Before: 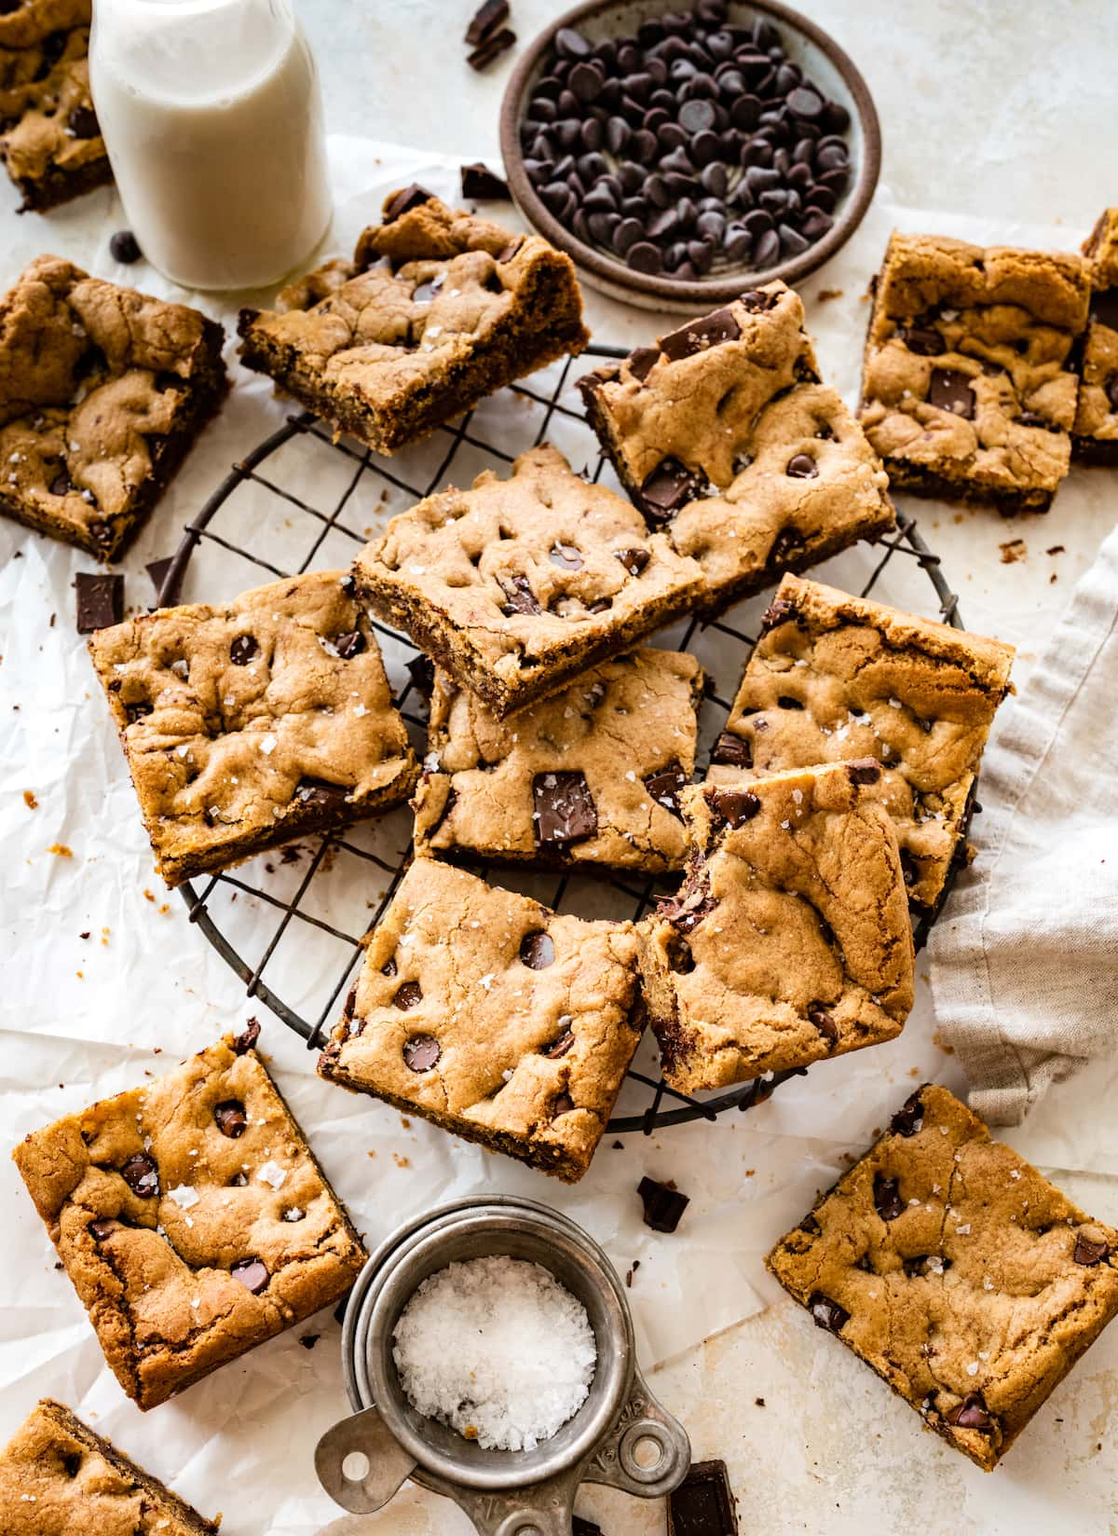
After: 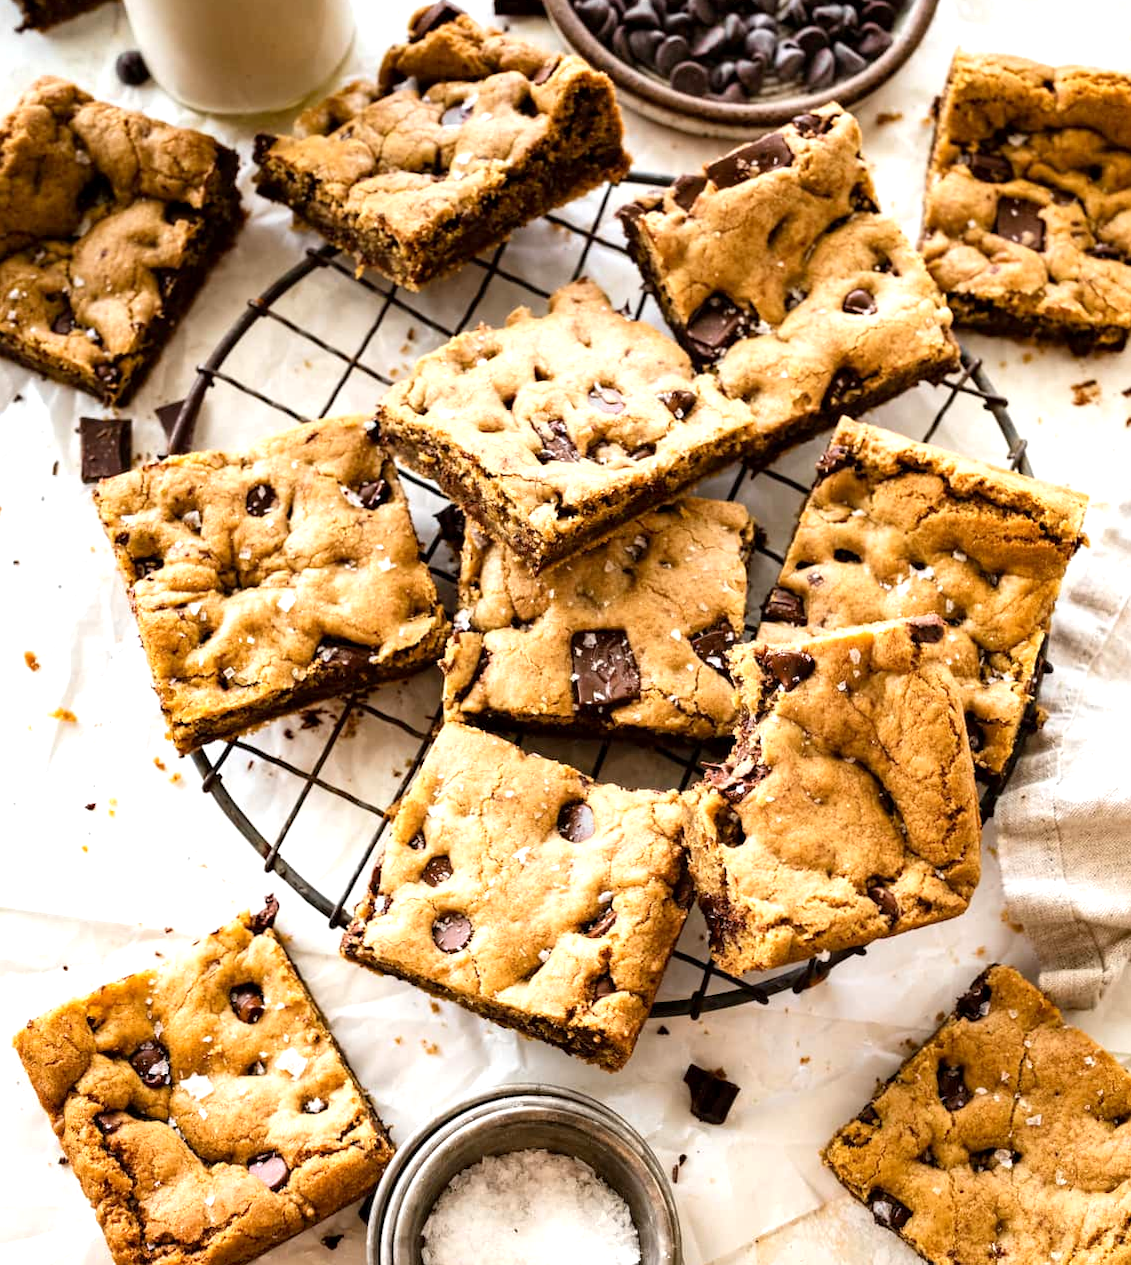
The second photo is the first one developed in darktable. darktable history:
exposure: black level correction 0.001, exposure 0.498 EV, compensate highlight preservation false
color correction: highlights a* -0.155, highlights b* 0.145
crop and rotate: angle 0.099°, top 11.97%, right 5.455%, bottom 11.045%
